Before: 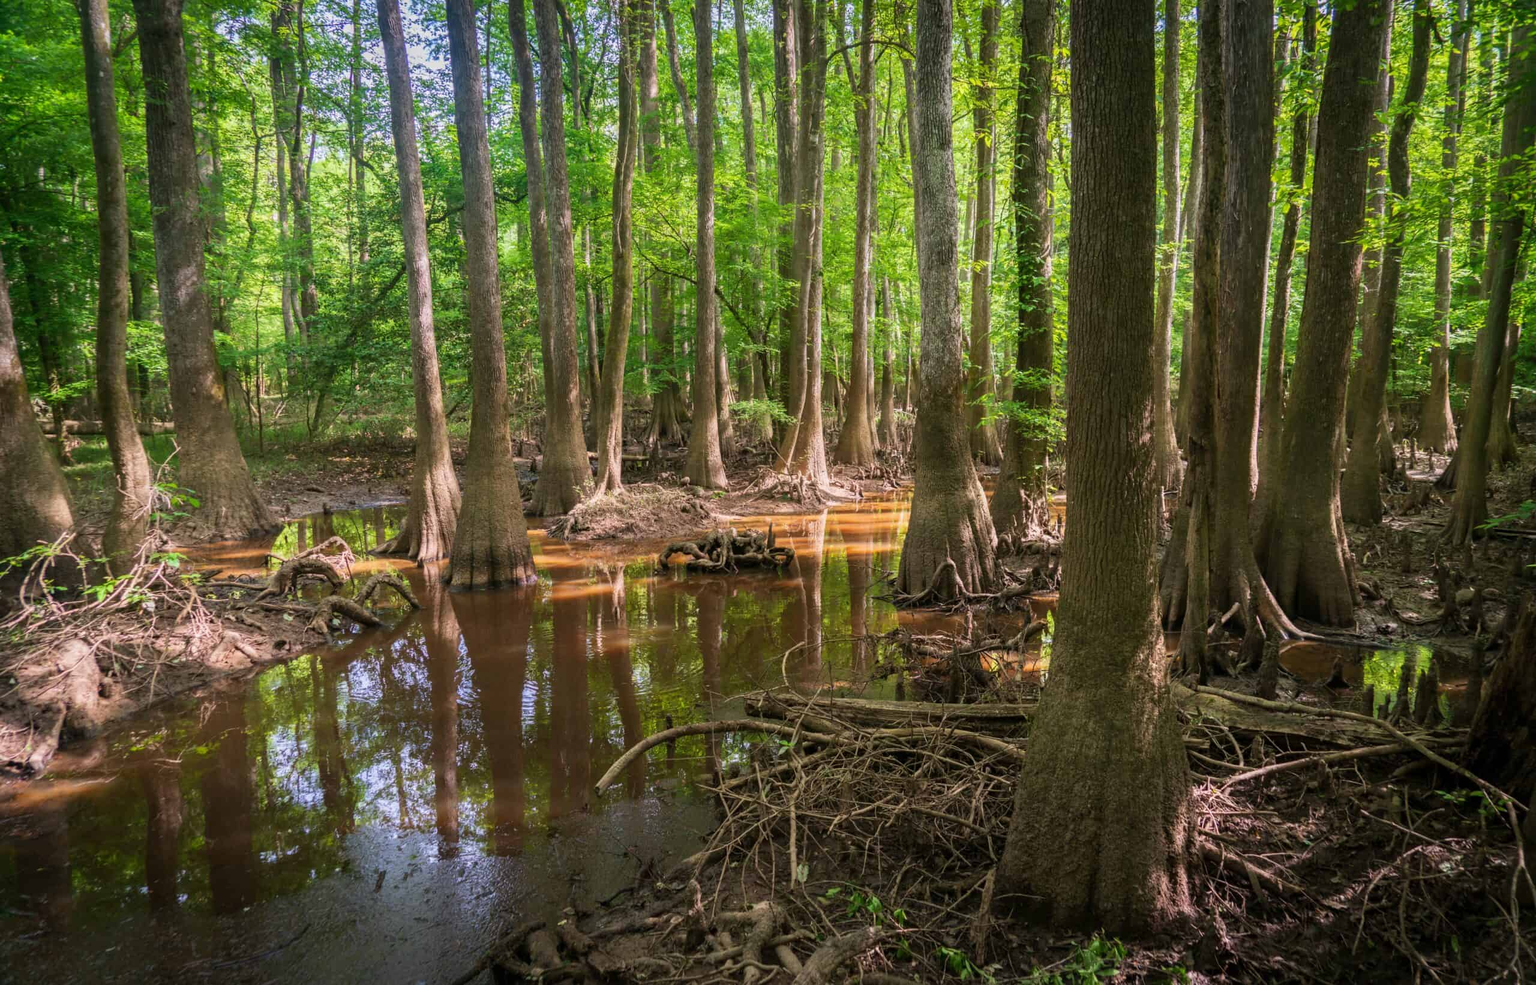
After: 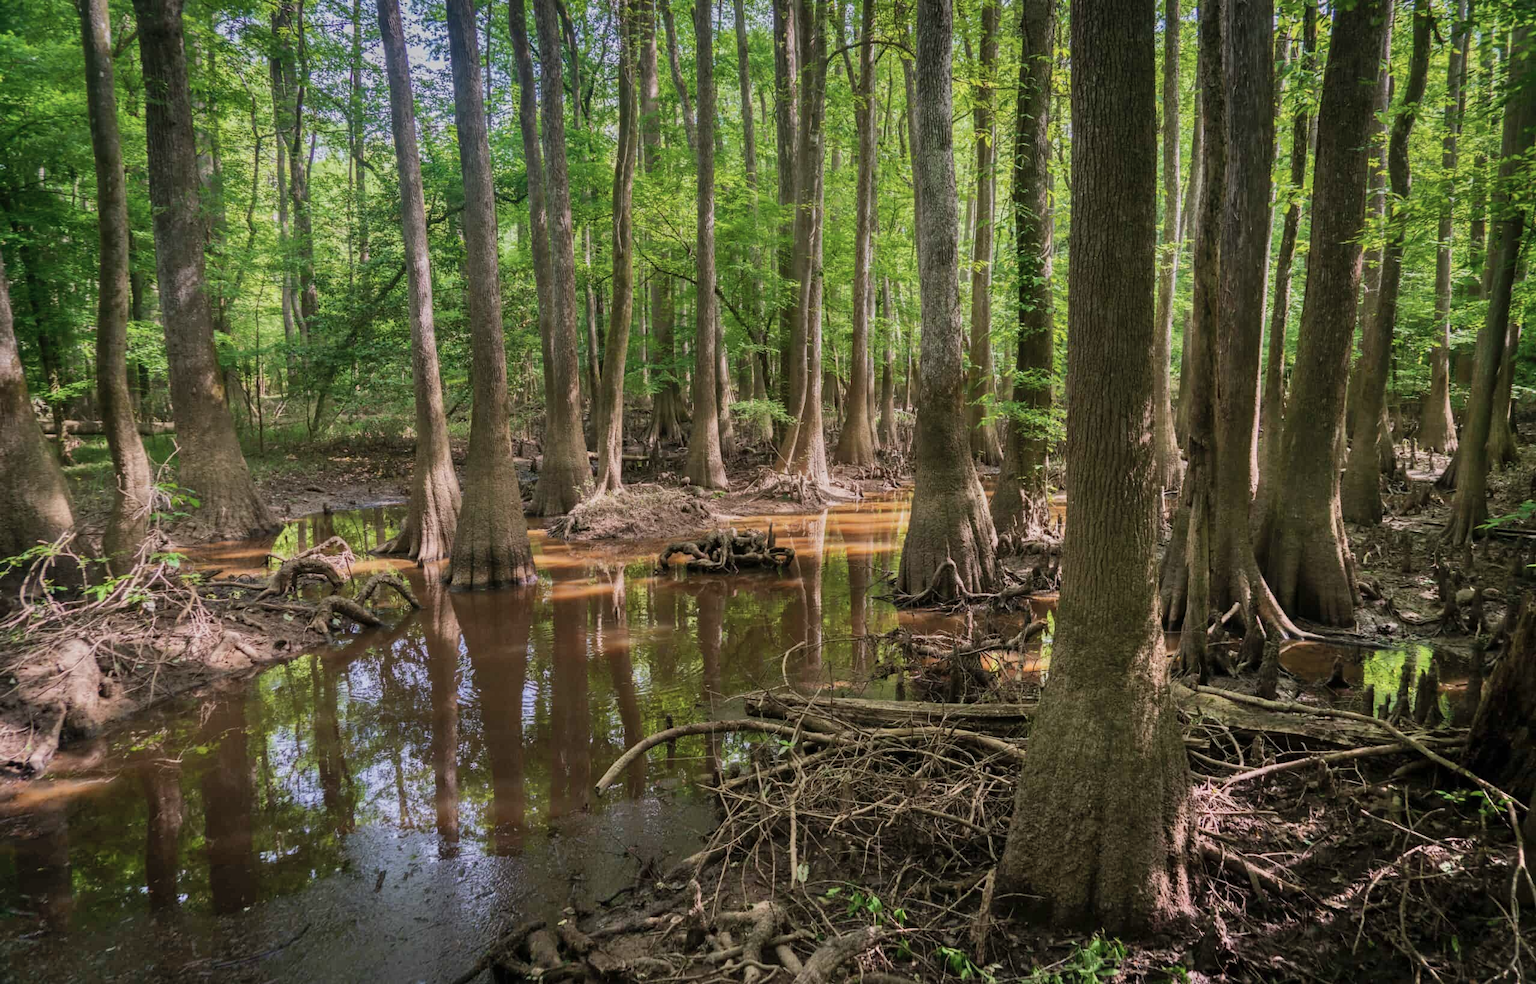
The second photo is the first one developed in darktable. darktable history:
exposure: exposure -0.328 EV, compensate exposure bias true, compensate highlight preservation false
shadows and highlights: highlights 69.17, soften with gaussian
contrast brightness saturation: saturation -0.159
